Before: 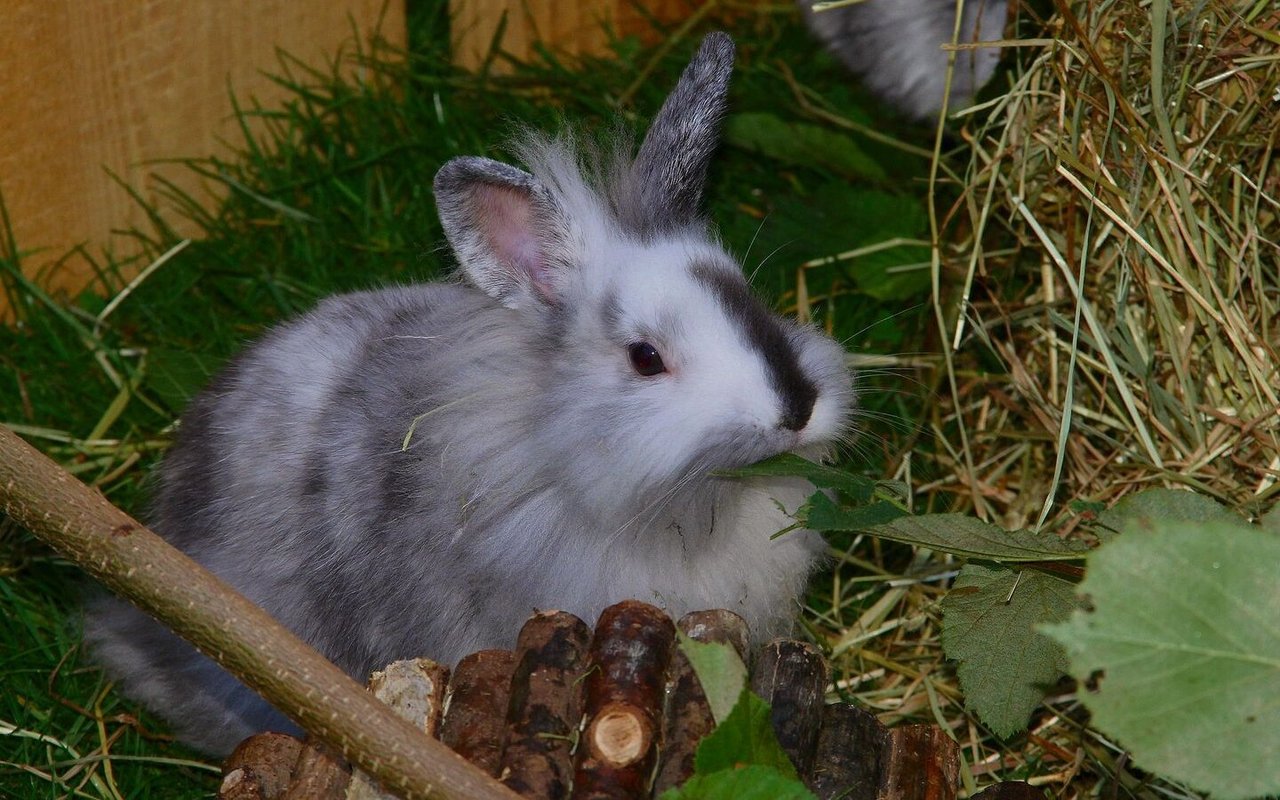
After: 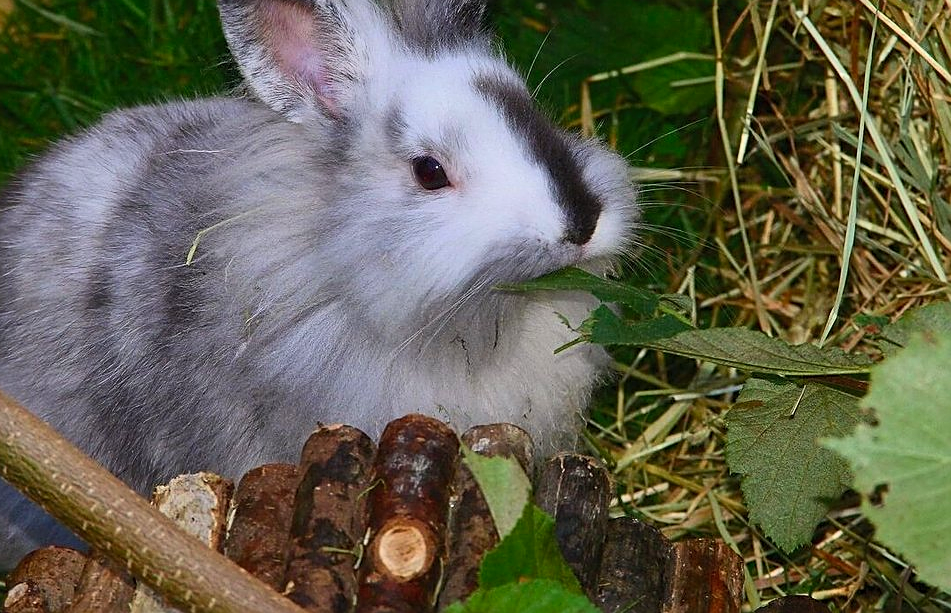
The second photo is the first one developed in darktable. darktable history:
crop: left 16.88%, top 23.302%, right 8.782%
contrast brightness saturation: contrast 0.199, brightness 0.167, saturation 0.228
sharpen: on, module defaults
tone curve: curves: ch0 [(0, 0) (0.003, 0.003) (0.011, 0.011) (0.025, 0.025) (0.044, 0.044) (0.069, 0.068) (0.1, 0.098) (0.136, 0.134) (0.177, 0.175) (0.224, 0.221) (0.277, 0.273) (0.335, 0.331) (0.399, 0.394) (0.468, 0.462) (0.543, 0.543) (0.623, 0.623) (0.709, 0.709) (0.801, 0.801) (0.898, 0.898) (1, 1)], color space Lab, linked channels, preserve colors none
